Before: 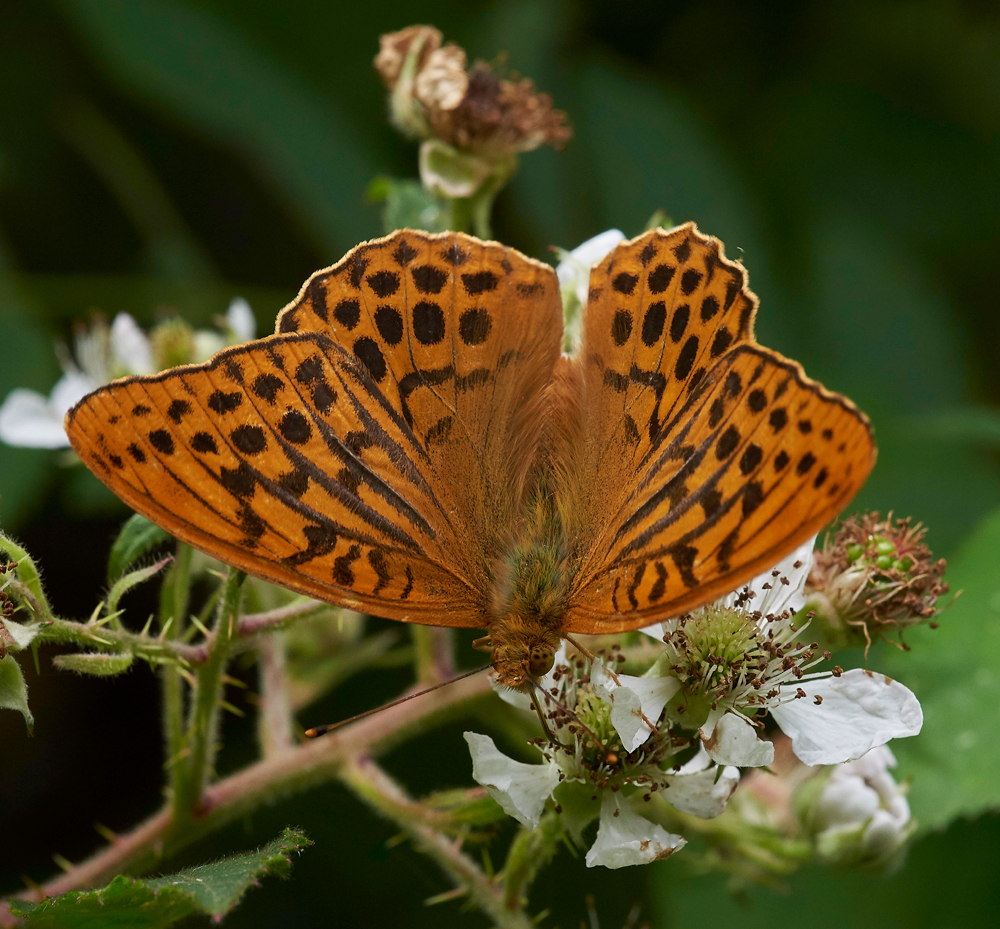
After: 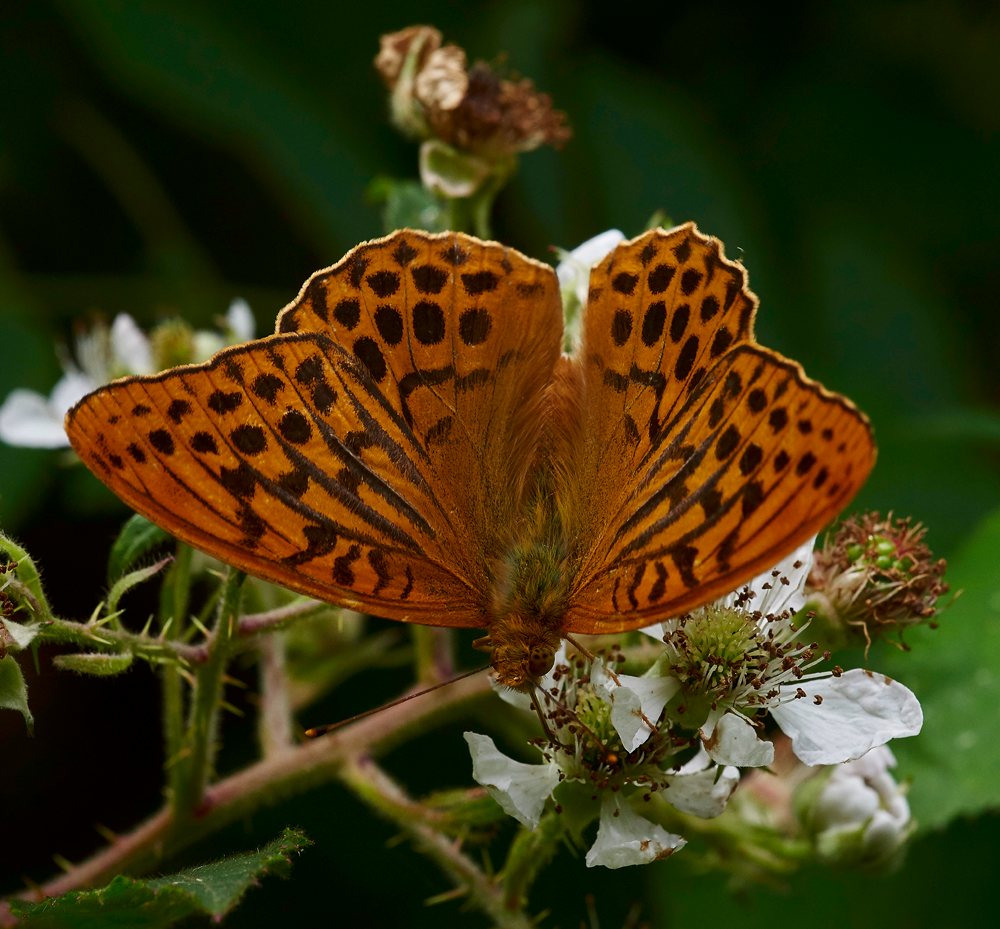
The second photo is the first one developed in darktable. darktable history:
contrast brightness saturation: contrast 0.066, brightness -0.135, saturation 0.064
